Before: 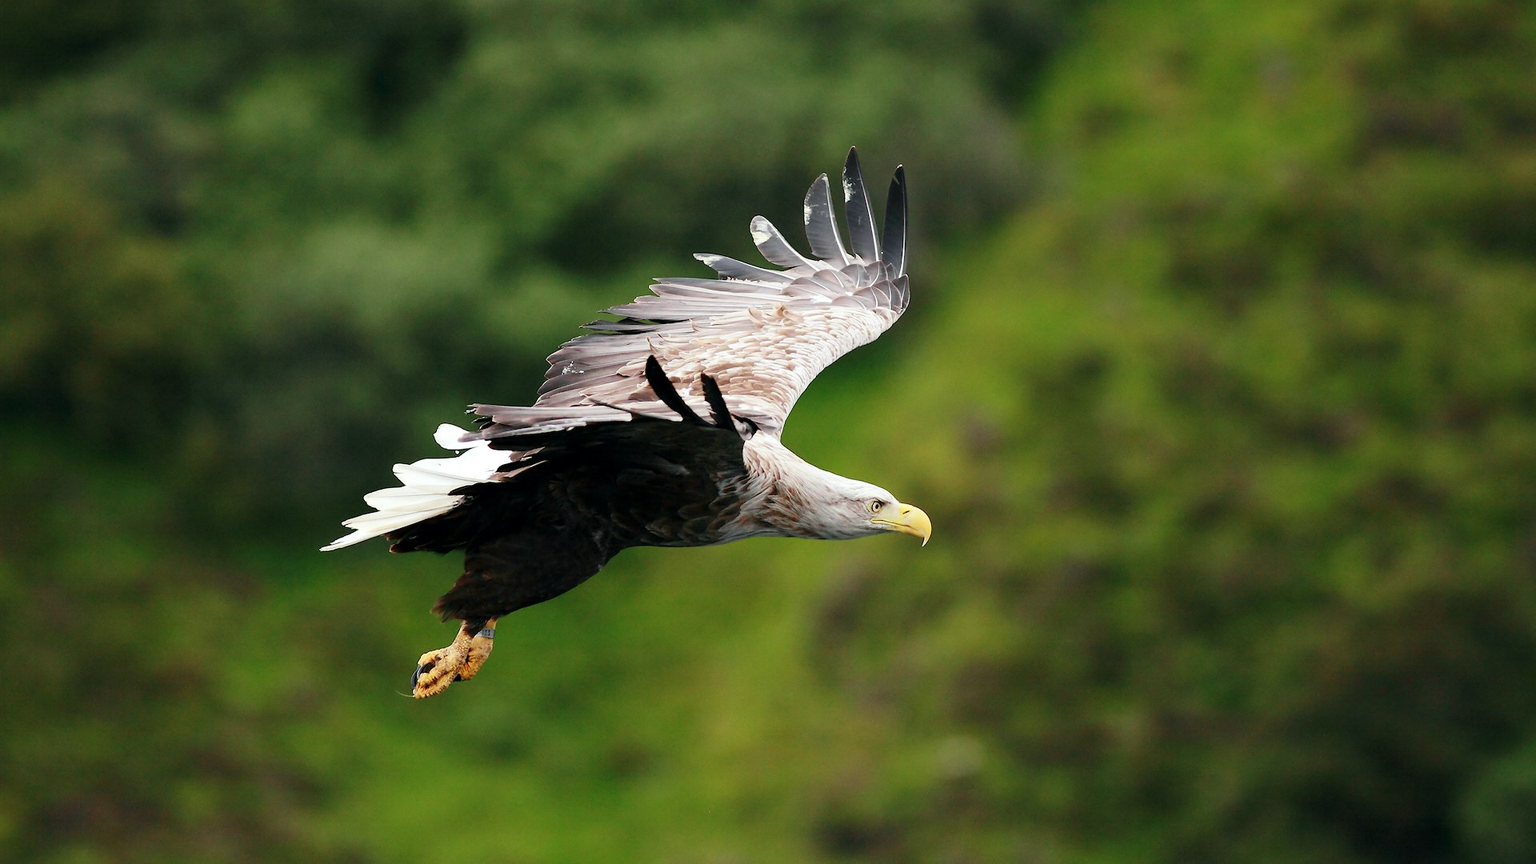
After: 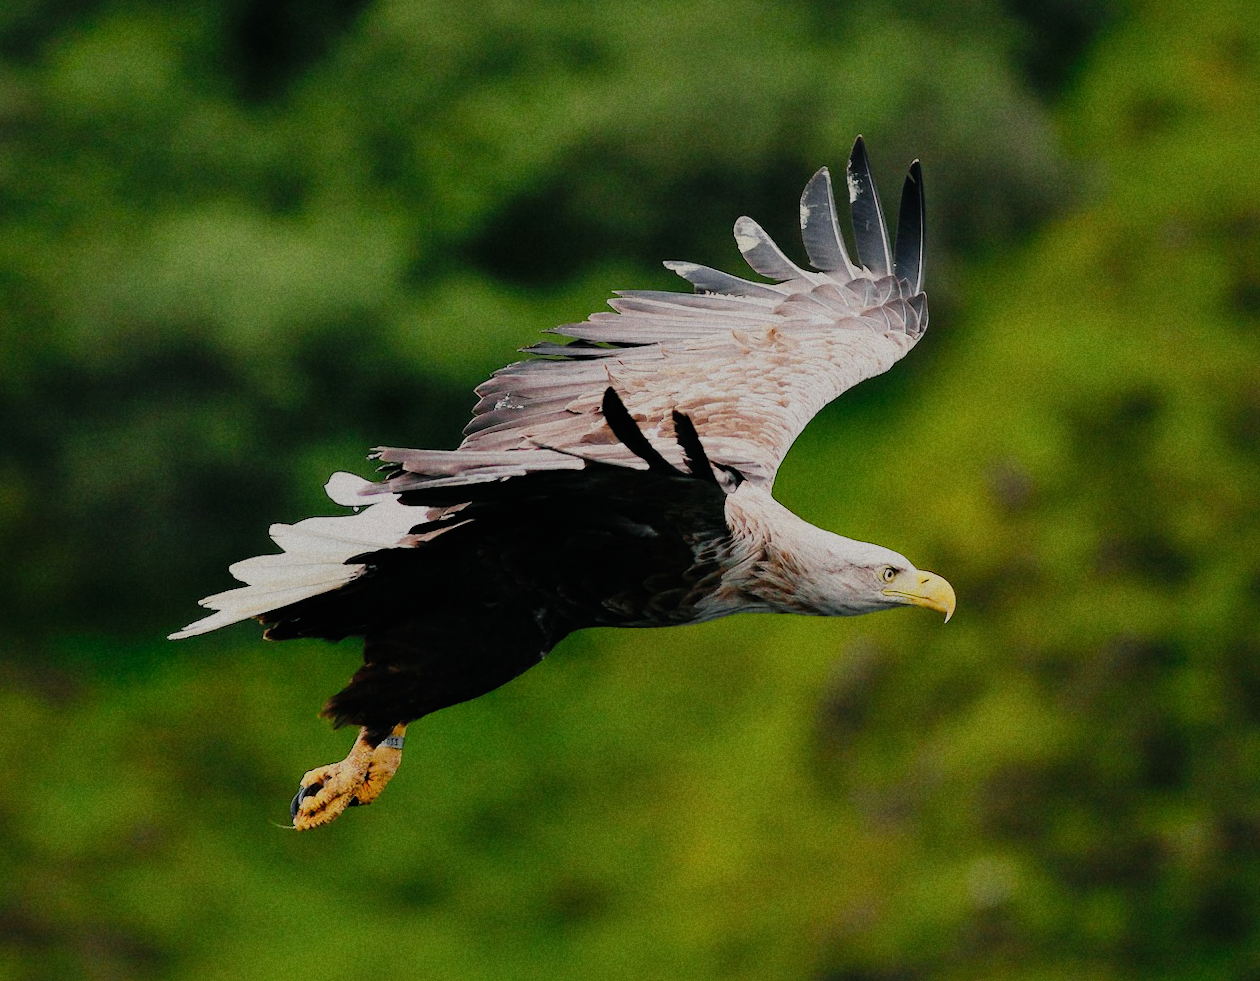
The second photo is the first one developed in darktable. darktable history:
color balance rgb: shadows lift › chroma 1%, shadows lift › hue 217.2°, power › hue 310.8°, highlights gain › chroma 1%, highlights gain › hue 54°, global offset › luminance 0.5%, global offset › hue 171.6°, perceptual saturation grading › global saturation 14.09%, perceptual saturation grading › highlights -25%, perceptual saturation grading › shadows 30%, perceptual brilliance grading › highlights 13.42%, perceptual brilliance grading › mid-tones 8.05%, perceptual brilliance grading › shadows -17.45%, global vibrance 25%
rotate and perspective: rotation -0.013°, lens shift (vertical) -0.027, lens shift (horizontal) 0.178, crop left 0.016, crop right 0.989, crop top 0.082, crop bottom 0.918
crop and rotate: left 14.436%, right 18.898%
exposure: exposure -0.492 EV, compensate highlight preservation false
filmic rgb: black relative exposure -7.15 EV, white relative exposure 5.36 EV, hardness 3.02
white balance: emerald 1
grain: coarseness 22.88 ISO
shadows and highlights: on, module defaults
